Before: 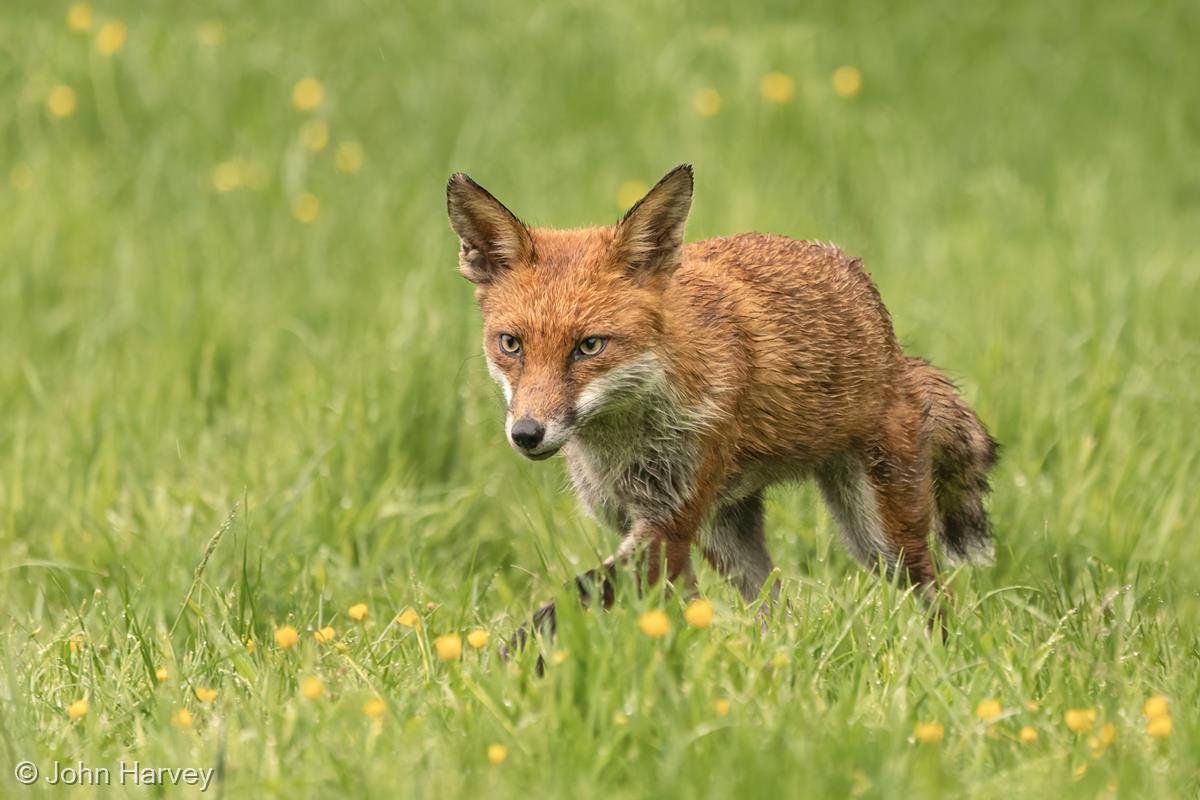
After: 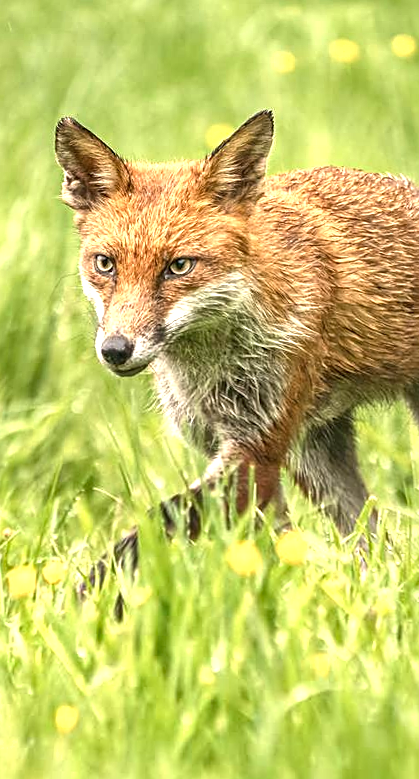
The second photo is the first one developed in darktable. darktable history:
exposure: exposure 1 EV, compensate highlight preservation false
rotate and perspective: rotation 0.72°, lens shift (vertical) -0.352, lens shift (horizontal) -0.051, crop left 0.152, crop right 0.859, crop top 0.019, crop bottom 0.964
crop: left 28.583%, right 29.231%
shadows and highlights: shadows 37.27, highlights -28.18, soften with gaussian
sharpen: on, module defaults
local contrast: on, module defaults
